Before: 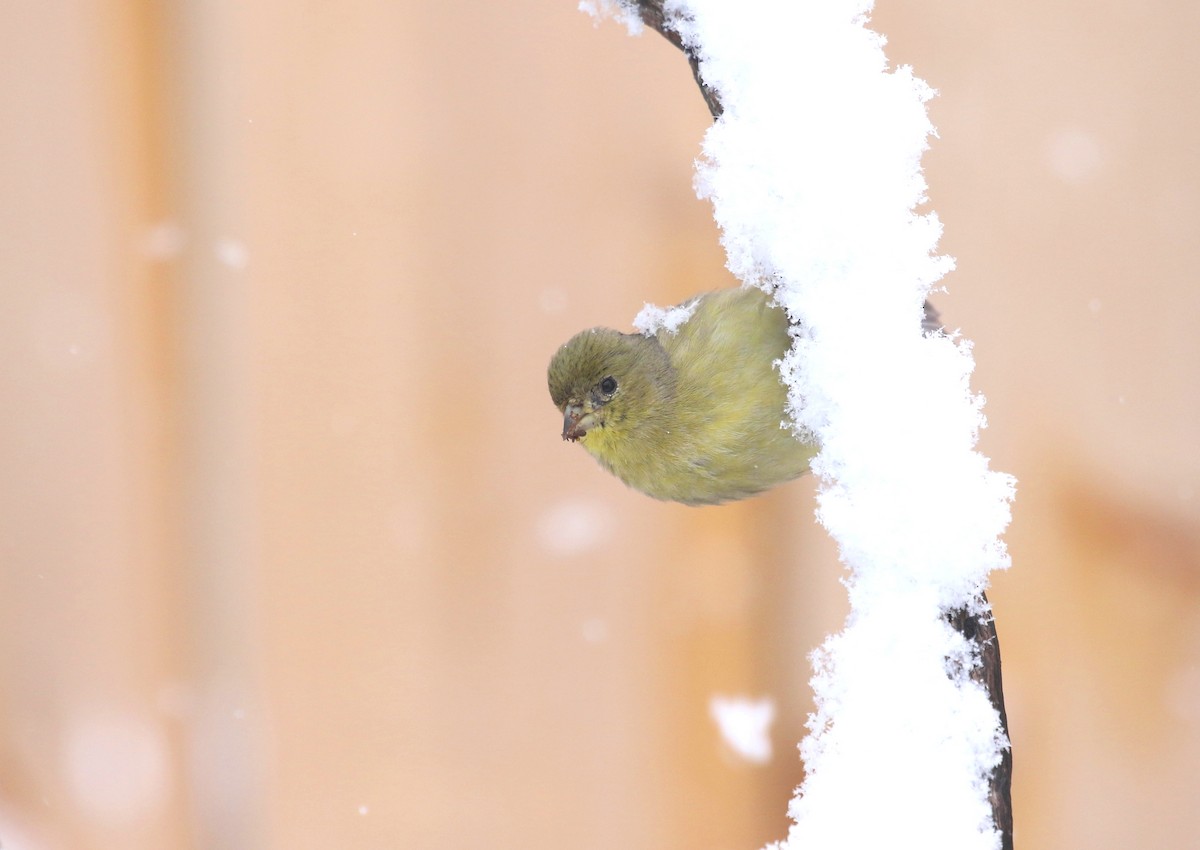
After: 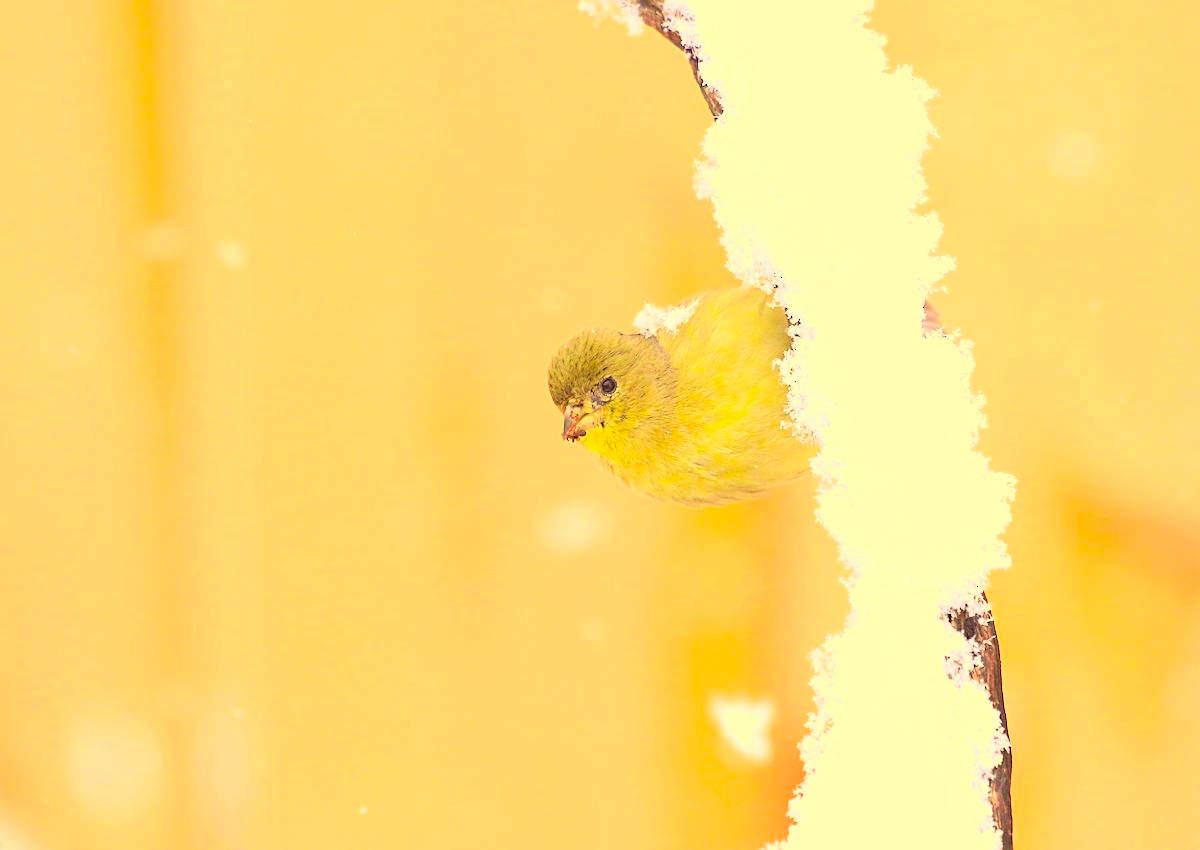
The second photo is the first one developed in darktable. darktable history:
contrast brightness saturation: contrast 0.14, brightness 0.21
color correction: highlights a* 10.12, highlights b* 39.04, shadows a* 14.62, shadows b* 3.37
color balance rgb: perceptual saturation grading › global saturation 25%, global vibrance 20%
contrast equalizer: octaves 7, y [[0.6 ×6], [0.55 ×6], [0 ×6], [0 ×6], [0 ×6]], mix 0.3
sharpen: on, module defaults
tone curve: curves: ch0 [(0, 0.021) (0.049, 0.044) (0.152, 0.14) (0.328, 0.377) (0.473, 0.543) (0.641, 0.705) (0.868, 0.887) (1, 0.969)]; ch1 [(0, 0) (0.302, 0.331) (0.427, 0.433) (0.472, 0.47) (0.502, 0.503) (0.522, 0.526) (0.564, 0.591) (0.602, 0.632) (0.677, 0.701) (0.859, 0.885) (1, 1)]; ch2 [(0, 0) (0.33, 0.301) (0.447, 0.44) (0.487, 0.496) (0.502, 0.516) (0.535, 0.554) (0.565, 0.598) (0.618, 0.629) (1, 1)], color space Lab, independent channels, preserve colors none
exposure: black level correction 0.001, exposure 0.5 EV, compensate exposure bias true, compensate highlight preservation false
